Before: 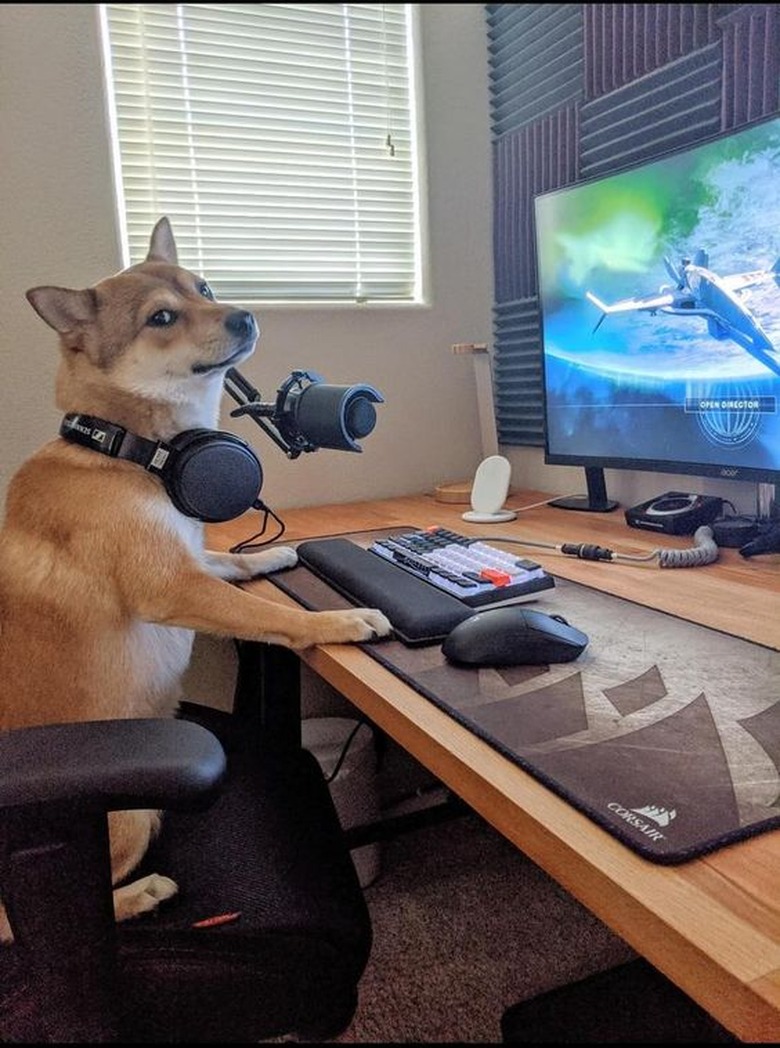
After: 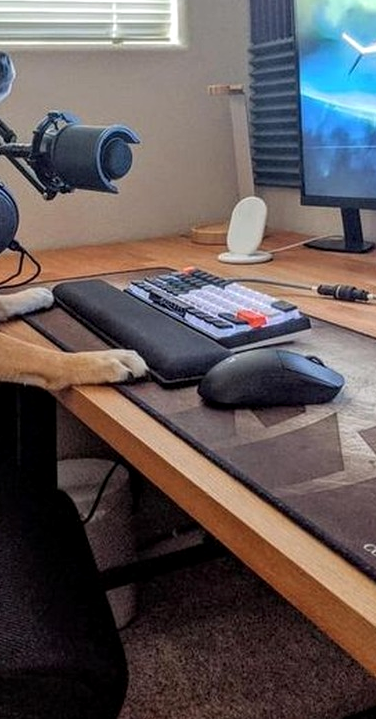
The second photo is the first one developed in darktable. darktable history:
crop: left 31.372%, top 24.776%, right 20.343%, bottom 6.571%
local contrast: highlights 105%, shadows 102%, detail 120%, midtone range 0.2
exposure: compensate exposure bias true, compensate highlight preservation false
